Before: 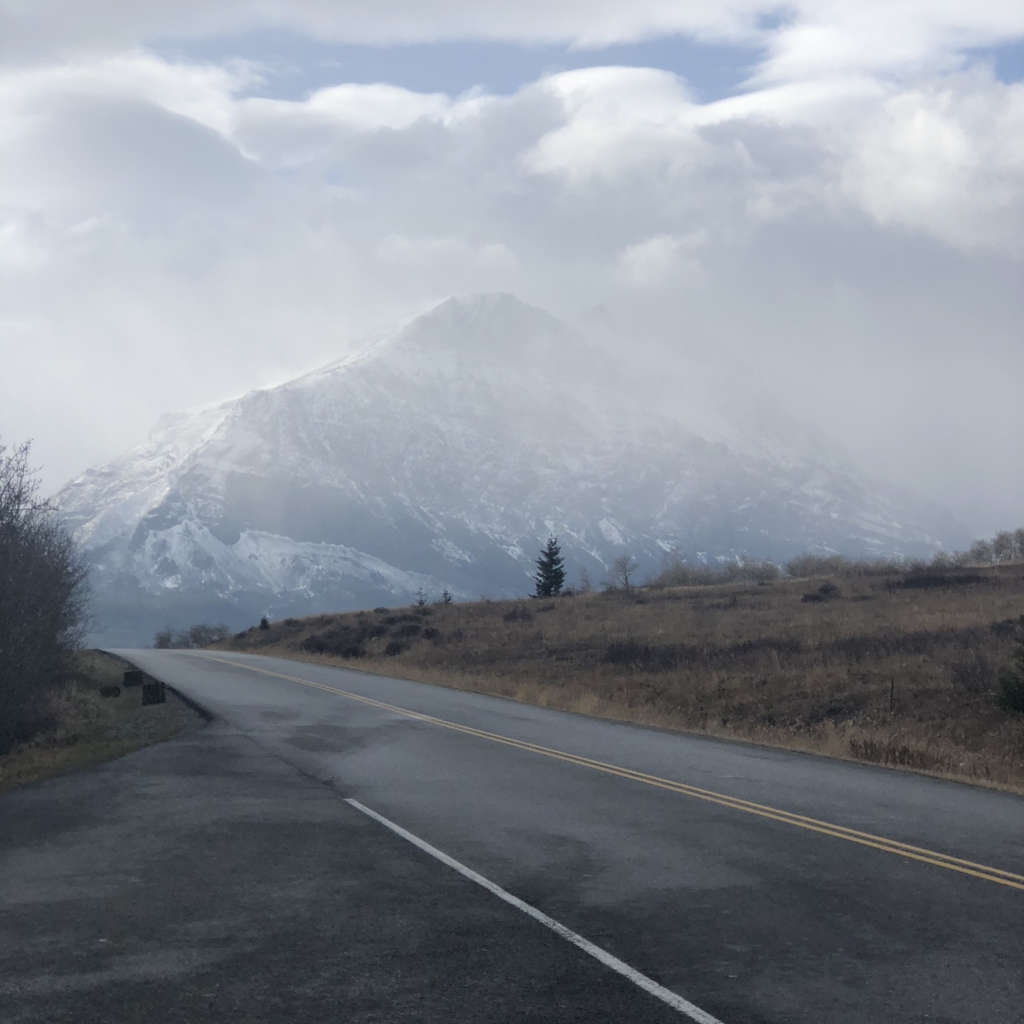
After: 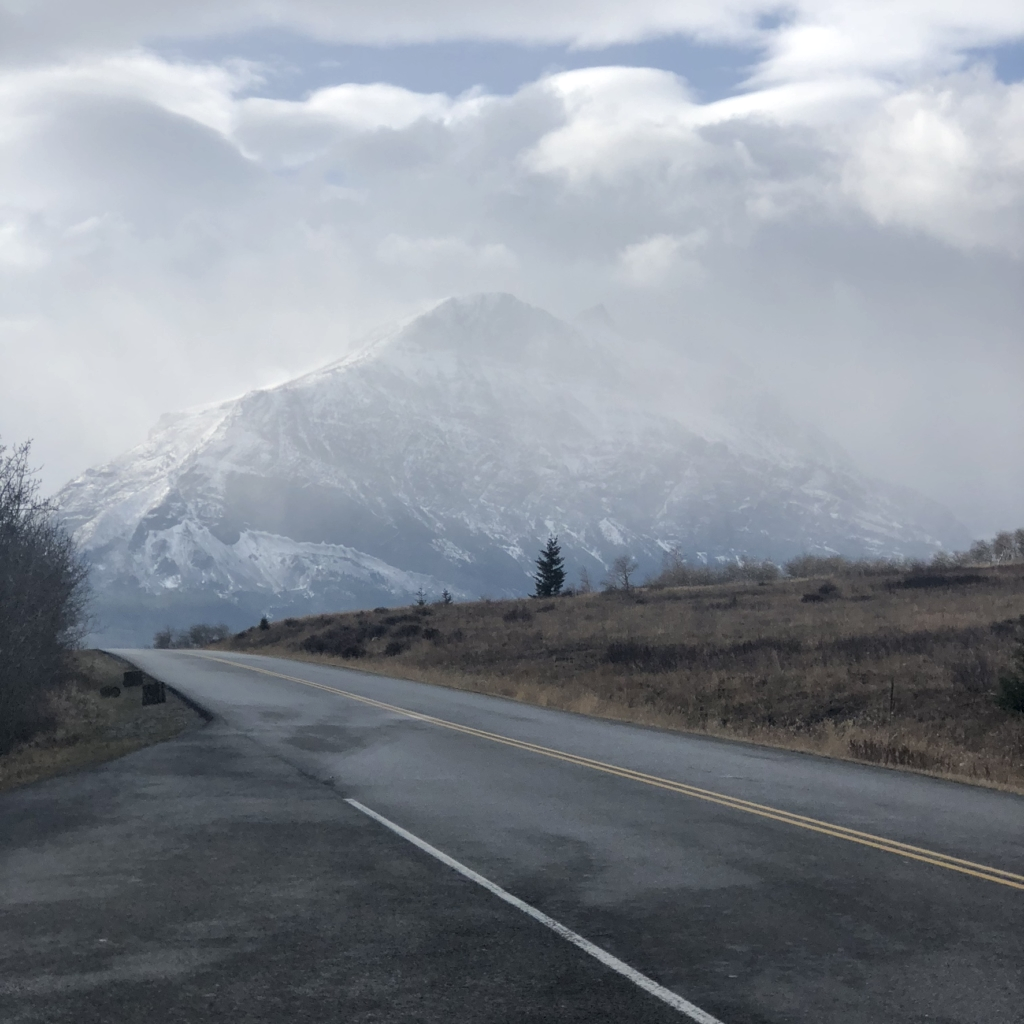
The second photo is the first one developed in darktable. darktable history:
tone curve: curves: ch0 [(0, 0) (0.003, 0.003) (0.011, 0.011) (0.025, 0.025) (0.044, 0.044) (0.069, 0.069) (0.1, 0.099) (0.136, 0.135) (0.177, 0.176) (0.224, 0.223) (0.277, 0.275) (0.335, 0.333) (0.399, 0.396) (0.468, 0.465) (0.543, 0.546) (0.623, 0.625) (0.709, 0.711) (0.801, 0.802) (0.898, 0.898) (1, 1)], preserve colors none
local contrast: on, module defaults
